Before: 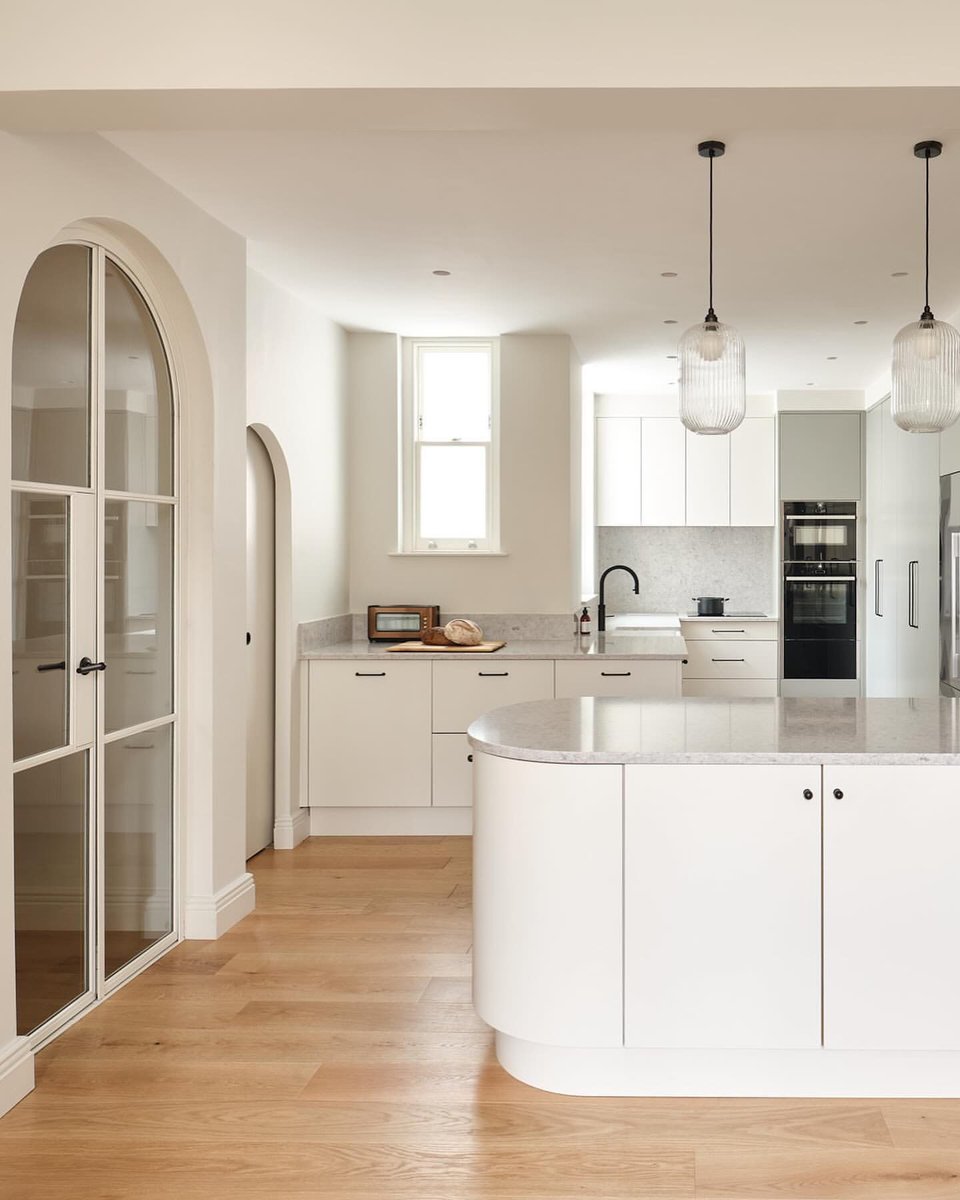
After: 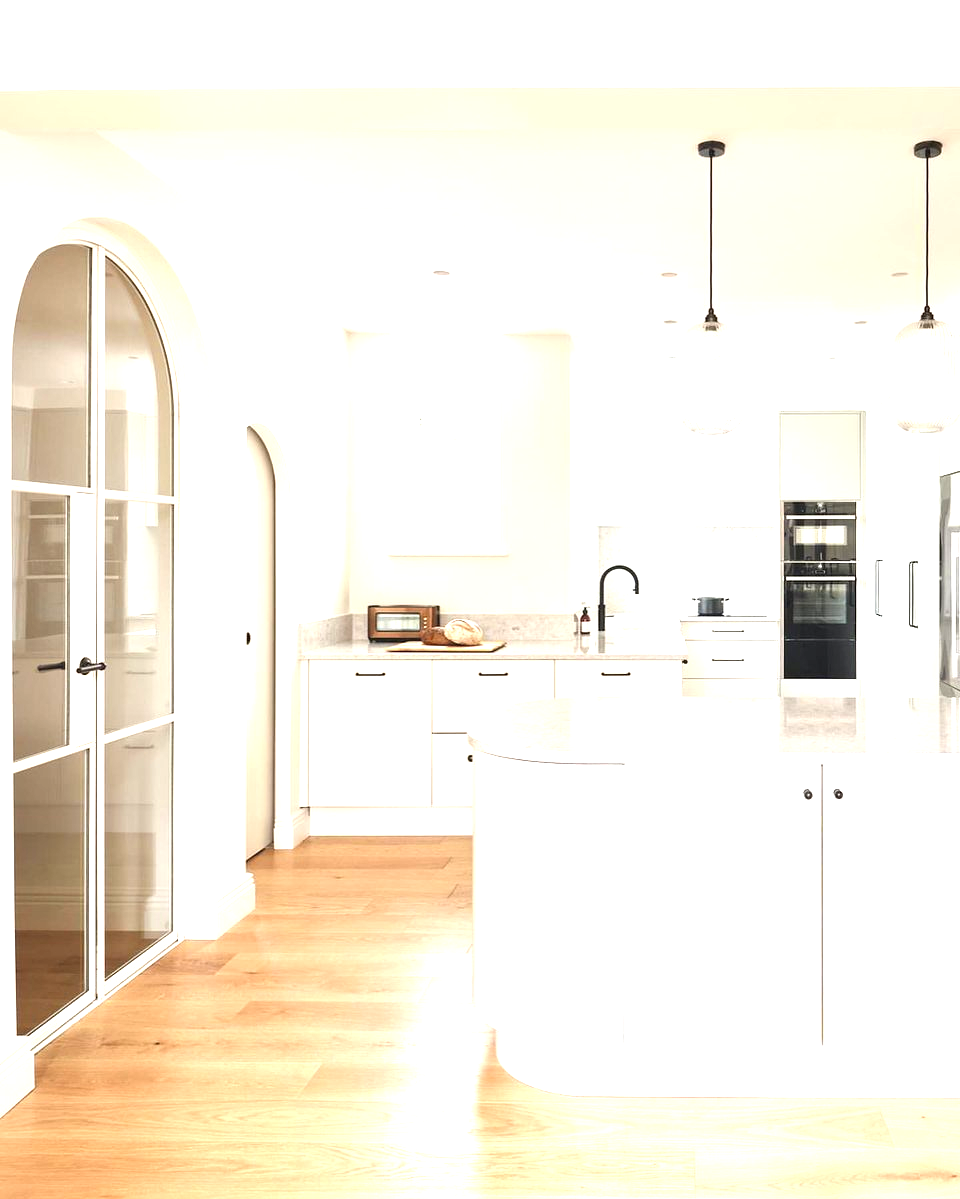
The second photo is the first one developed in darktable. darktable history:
exposure: black level correction 0, exposure 1.445 EV, compensate exposure bias true, compensate highlight preservation false
crop: bottom 0.07%
